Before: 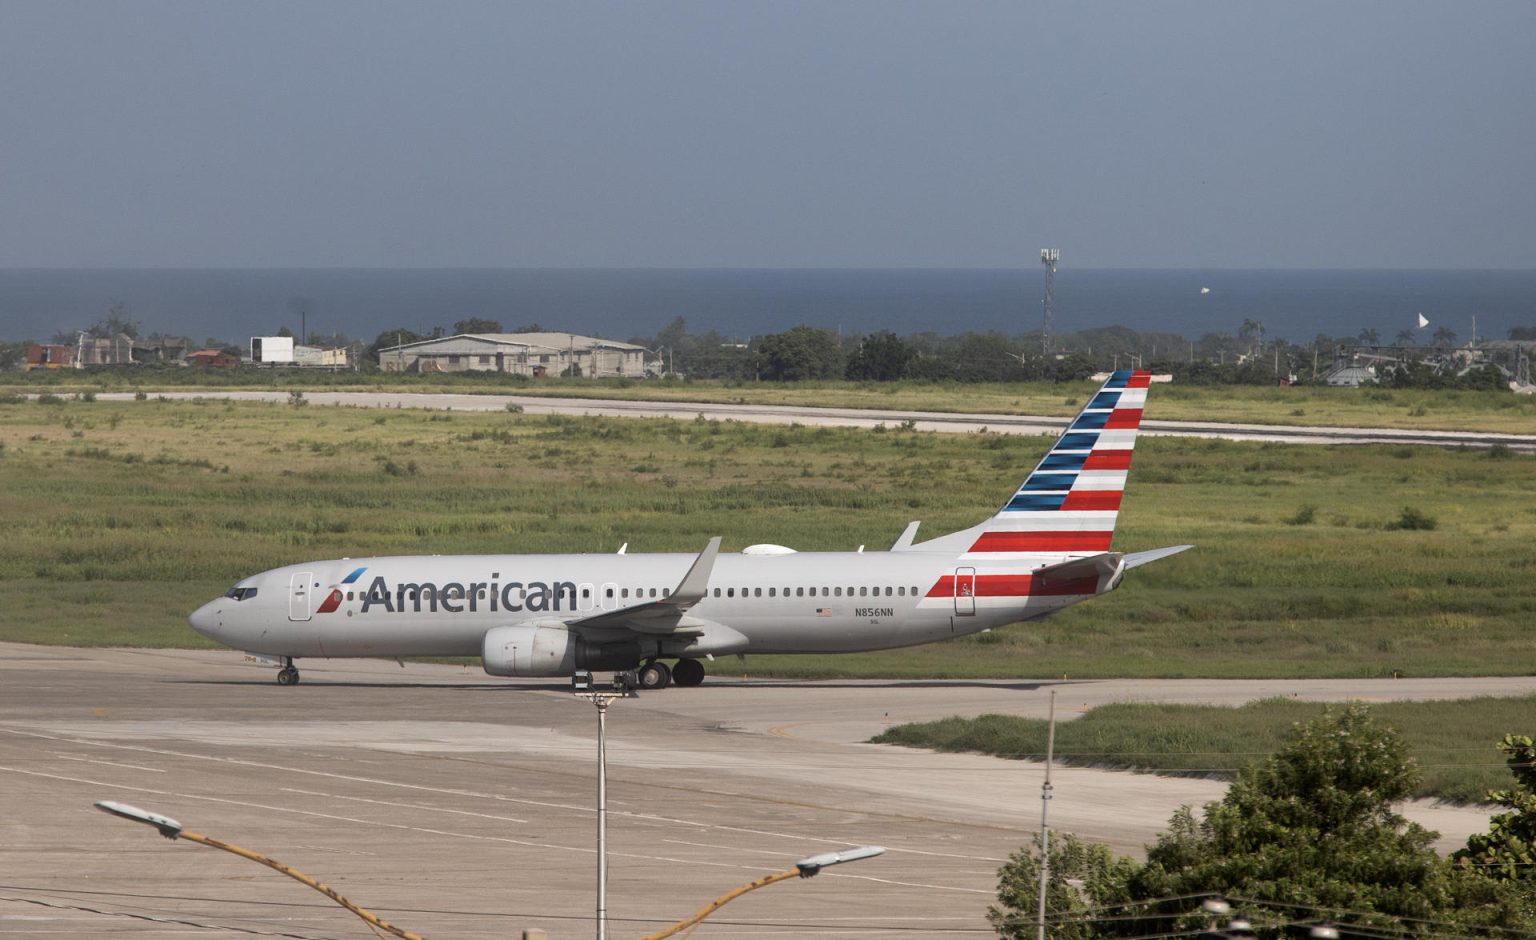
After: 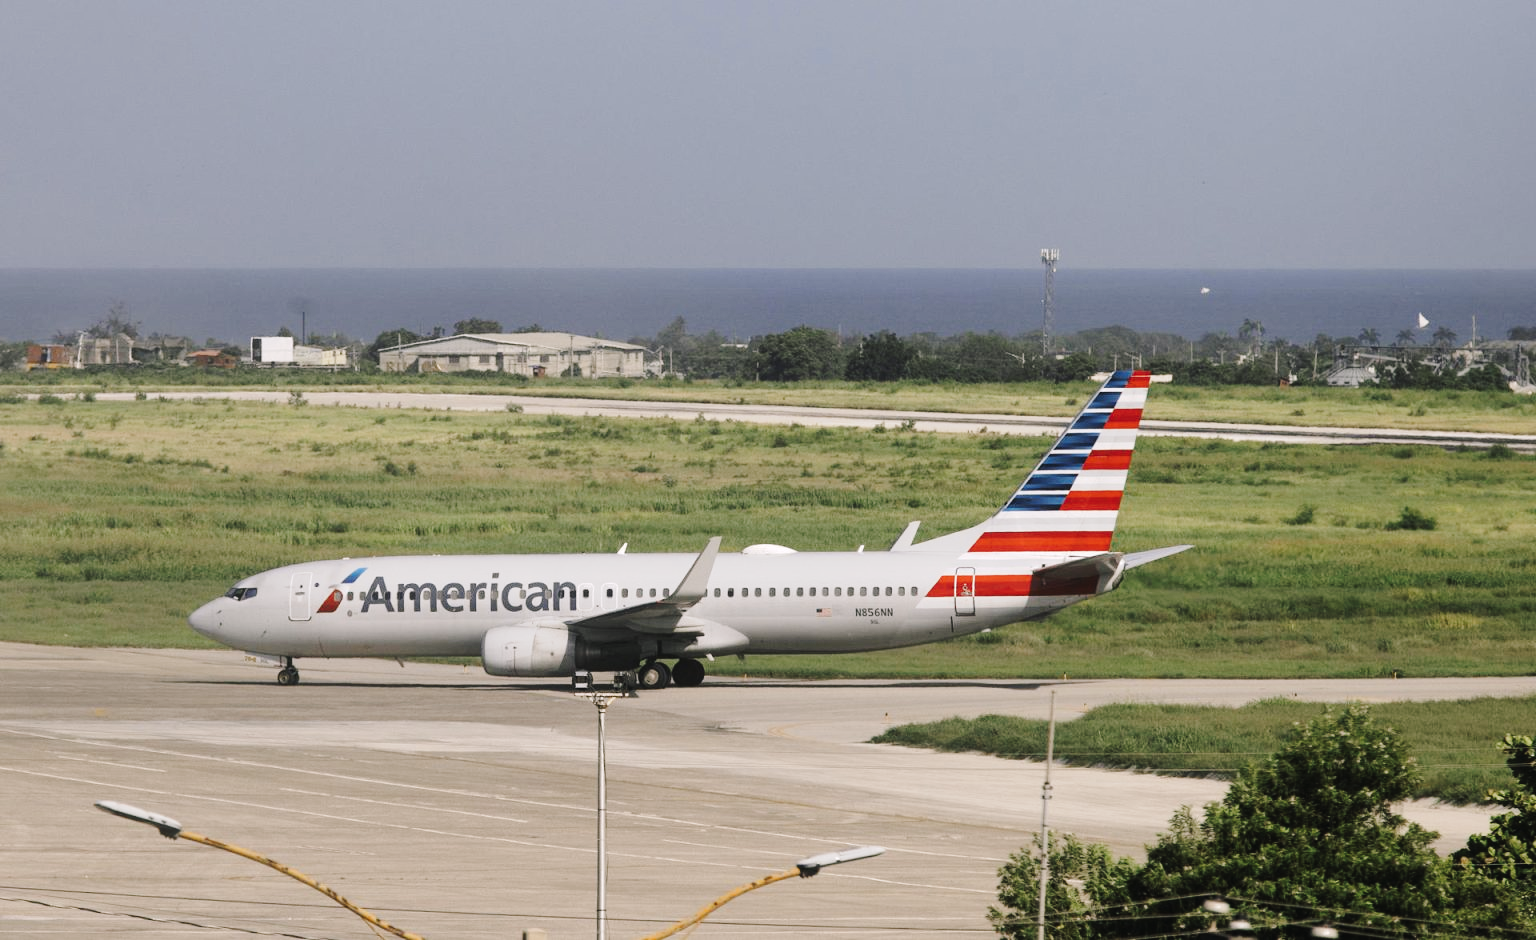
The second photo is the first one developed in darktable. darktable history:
tone curve: curves: ch0 [(0, 0) (0.003, 0.023) (0.011, 0.029) (0.025, 0.037) (0.044, 0.047) (0.069, 0.057) (0.1, 0.075) (0.136, 0.103) (0.177, 0.145) (0.224, 0.193) (0.277, 0.266) (0.335, 0.362) (0.399, 0.473) (0.468, 0.569) (0.543, 0.655) (0.623, 0.73) (0.709, 0.804) (0.801, 0.874) (0.898, 0.924) (1, 1)], preserve colors none
color look up table: target L [96.11, 94.53, 92.42, 85.78, 76.12, 70.35, 59.32, 62, 56.31, 45.79, 38.78, 22.64, 200.62, 91.06, 84.83, 77.73, 73.64, 68.21, 60.73, 55.59, 54.88, 50.63, 46.06, 38.93, 37.35, 31.21, 21.26, 18.01, 0.526, 83.05, 81.04, 61.88, 60.03, 56.92, 57.02, 69.06, 51.38, 46.41, 40.68, 30.6, 32.83, 18.31, 4.95, 77.92, 56.59, 52.61, 54.67, 36.79, 28.16], target a [-12.4, -9.945, -27.49, -32.94, -25.93, -10.01, -38.39, -12.76, -8.133, -25.31, -23.62, -19.36, 0, 1.809, -1.866, 6.75, 31.29, 32.3, 26.91, 50.4, 57.15, 34.96, -3.539, 30.47, 47.01, 3.849, 16.61, 24.1, -0.782, 6.753, 29.17, 16.44, 58.84, 3.626, 19.94, 44.26, 48.17, 47.93, 9.705, 27.43, 39.32, 23.46, 11.27, -23.08, -3.056, -21.65, -26.77, -10.66, 3.255], target b [34.14, 16.61, 34.67, 22.07, 8.691, 1.33, 30.23, 43.75, 24.74, 14.18, 23.02, 12.61, 0, 30.33, 60.13, 3.947, 11.81, 37.87, 50.02, 52.34, 24.14, 28.8, 37.98, 40.2, 41.5, 4.488, 30.55, 10.41, -0.154, -21.2, -19.98, -49.09, -15.21, -6.804, -23, -36.63, -29.21, -6.42, -57.91, -11.48, -59.58, -40.42, -18.16, -20.94, -39.66, -29.4, -0.425, -15.18, -28.51], num patches 49
